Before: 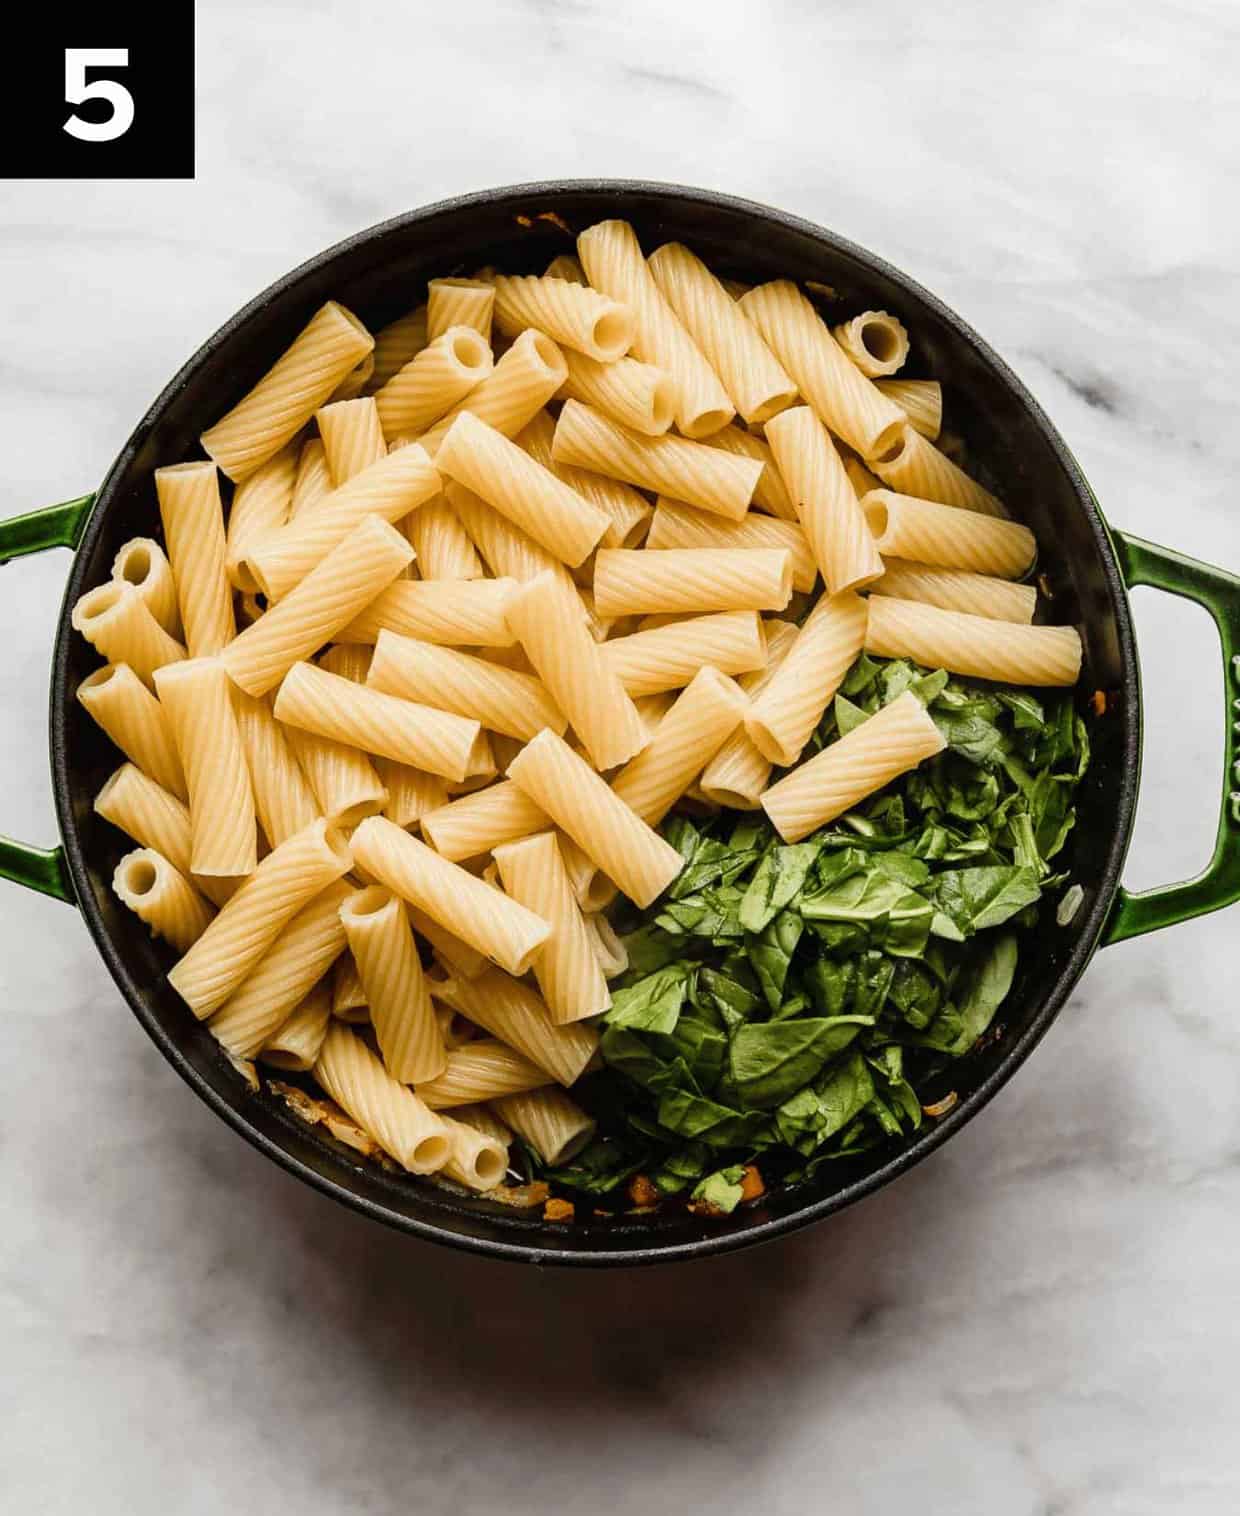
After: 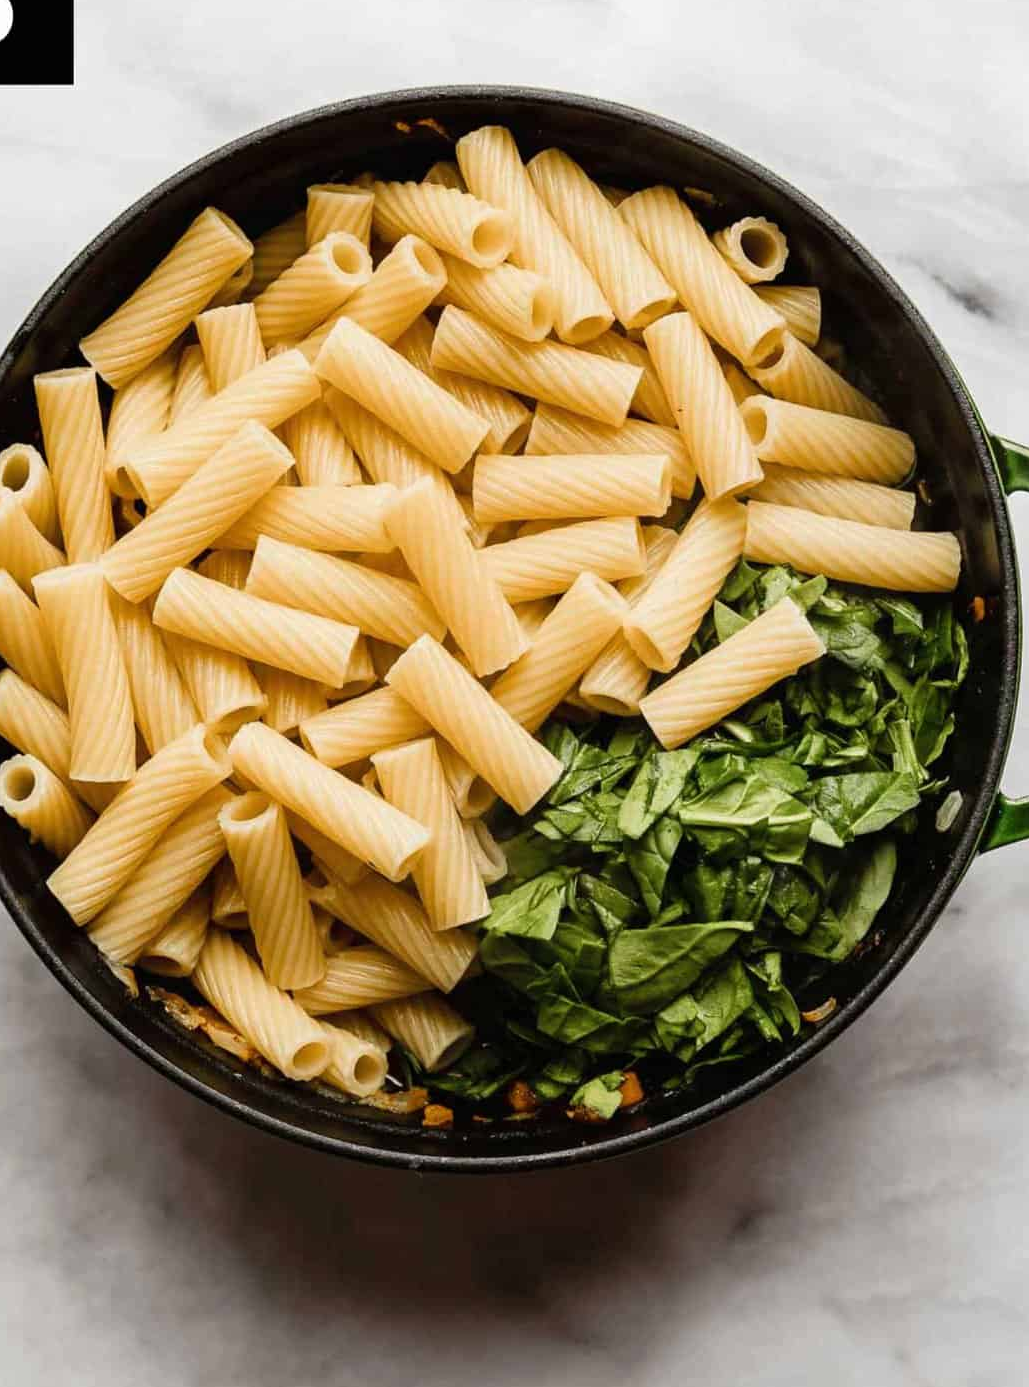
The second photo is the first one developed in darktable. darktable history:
crop: left 9.834%, top 6.25%, right 7.179%, bottom 2.23%
